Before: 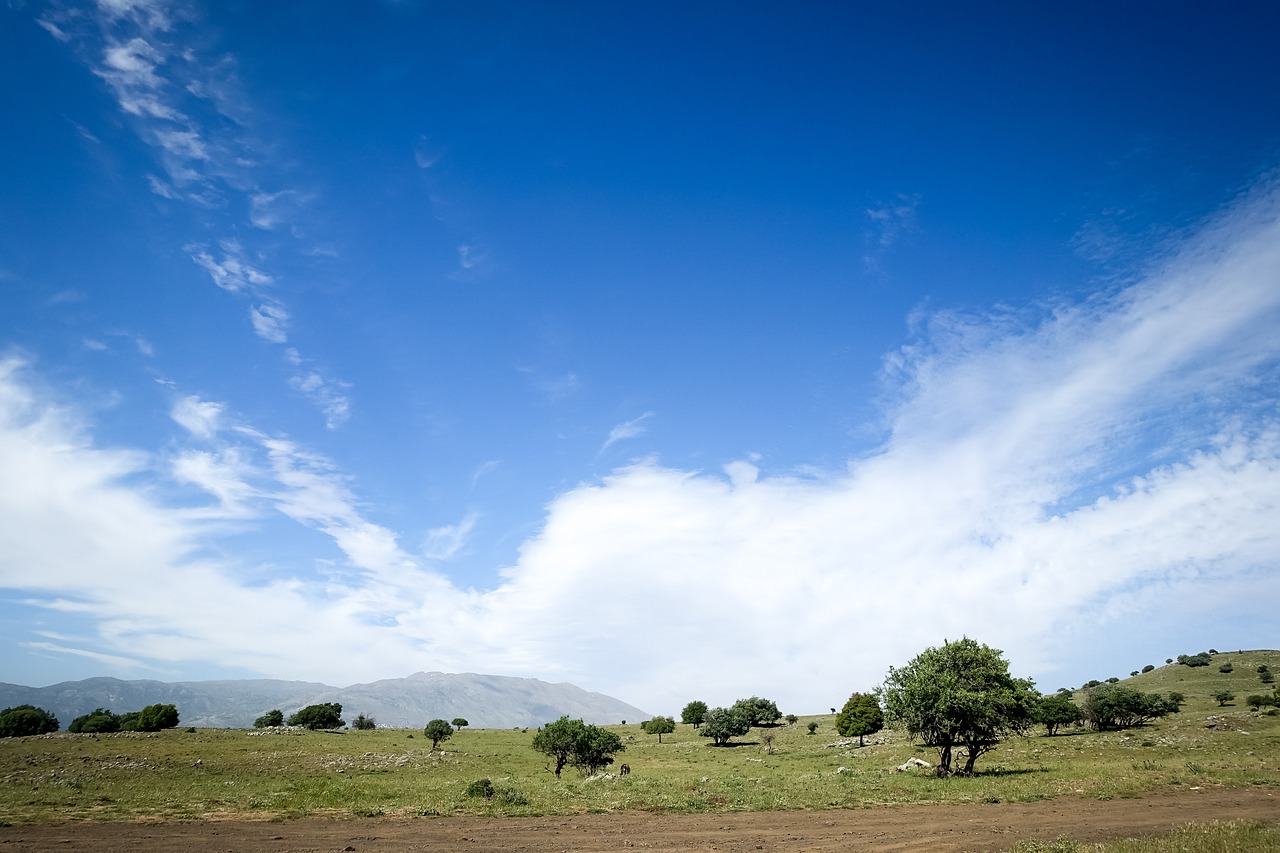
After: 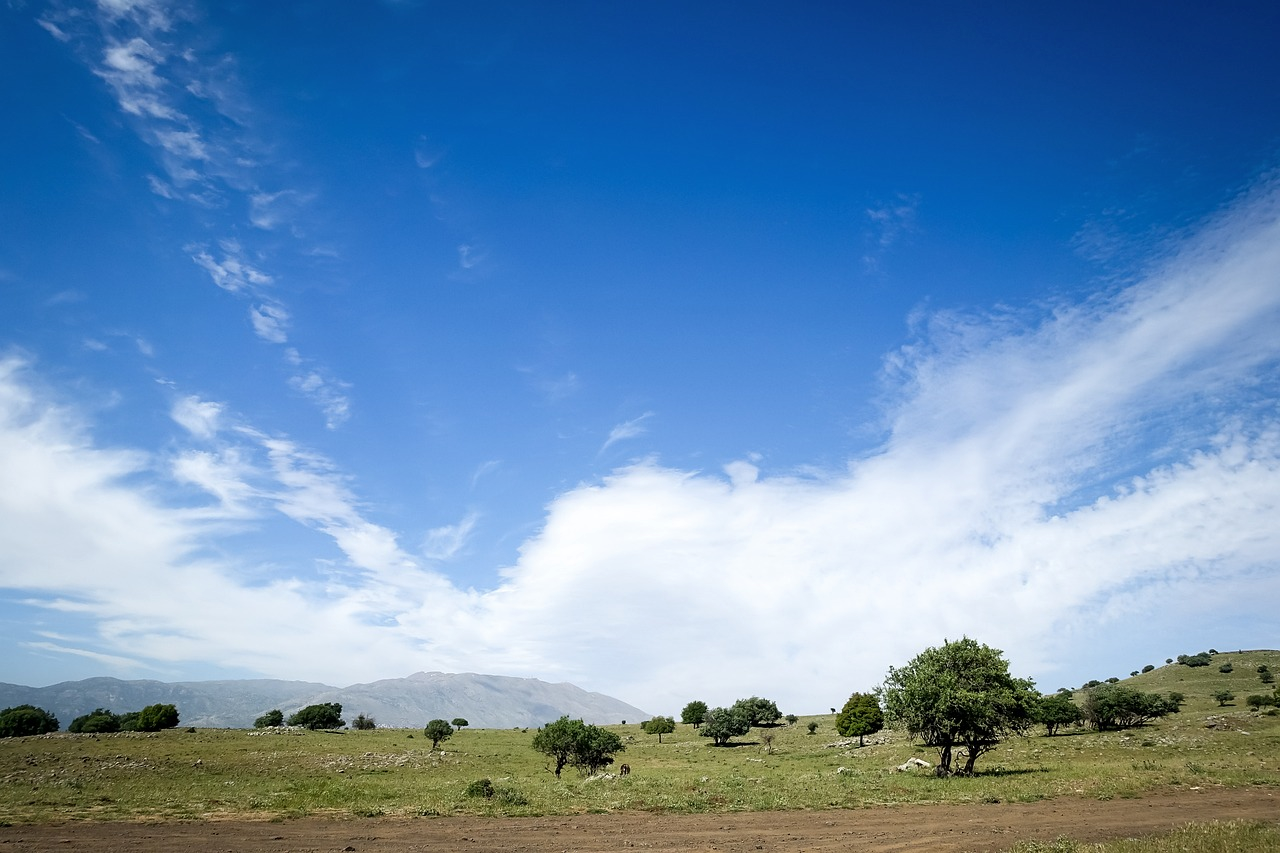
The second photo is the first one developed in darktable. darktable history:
shadows and highlights: shadows 31.98, highlights -31.94, soften with gaussian
